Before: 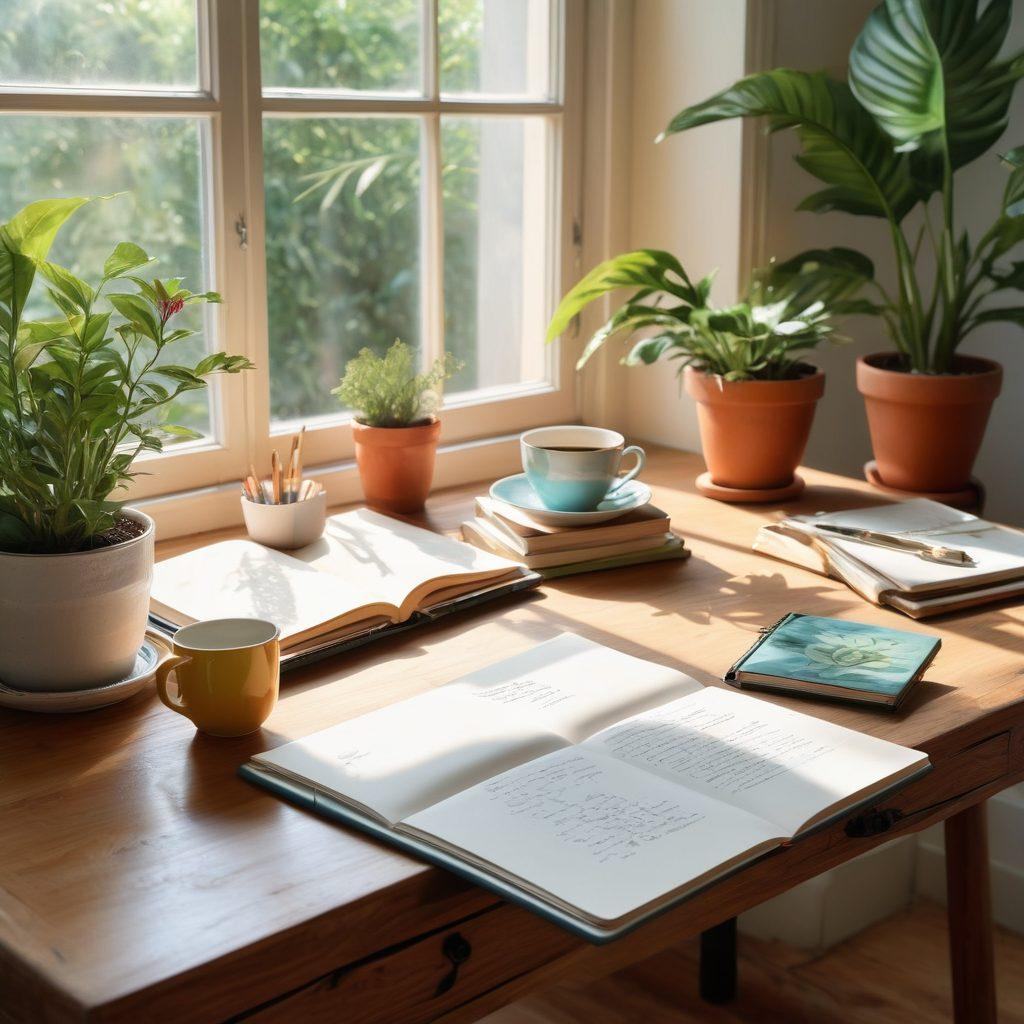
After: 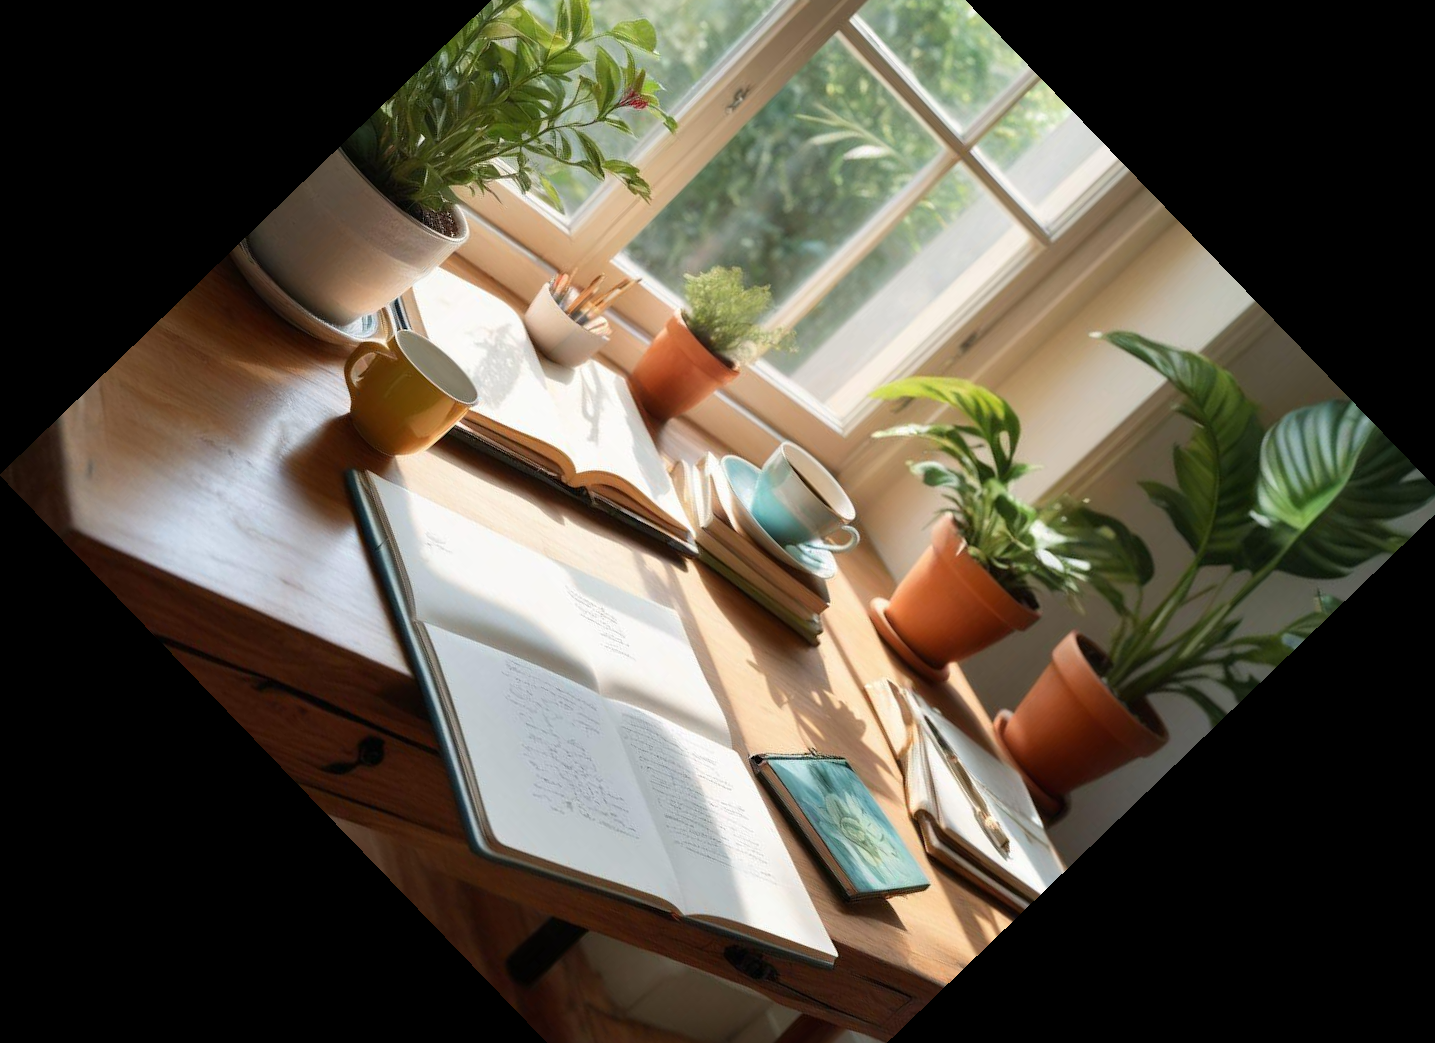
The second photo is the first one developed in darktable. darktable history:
crop and rotate: angle -46.03°, top 16.339%, right 0.834%, bottom 11.614%
